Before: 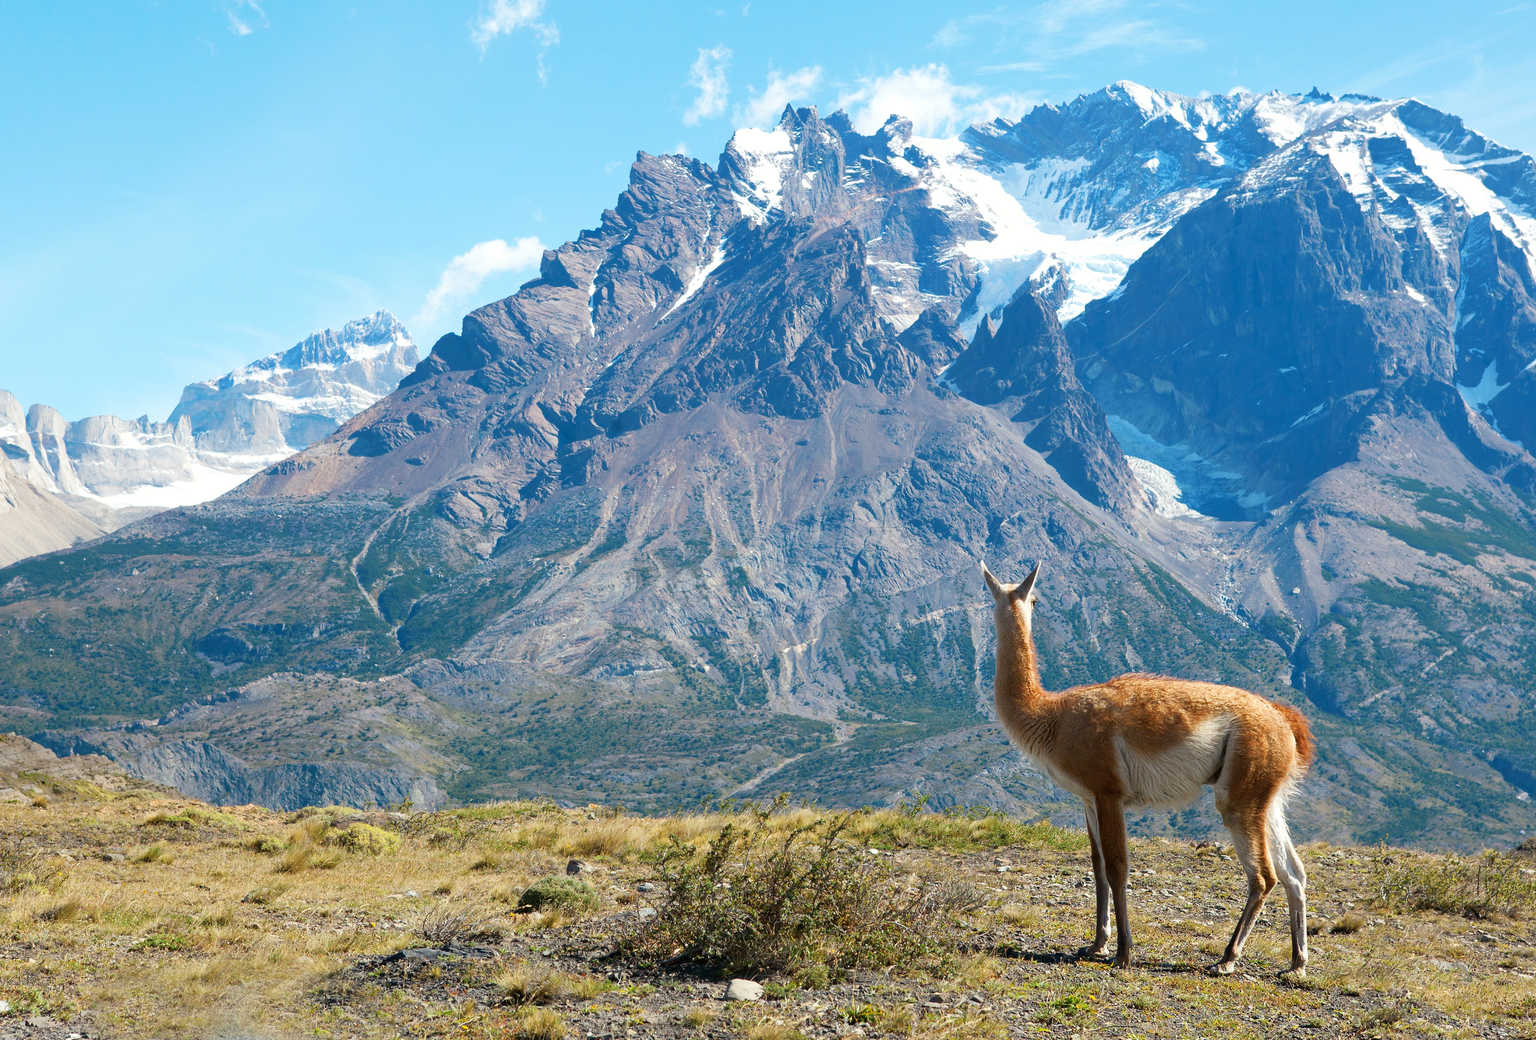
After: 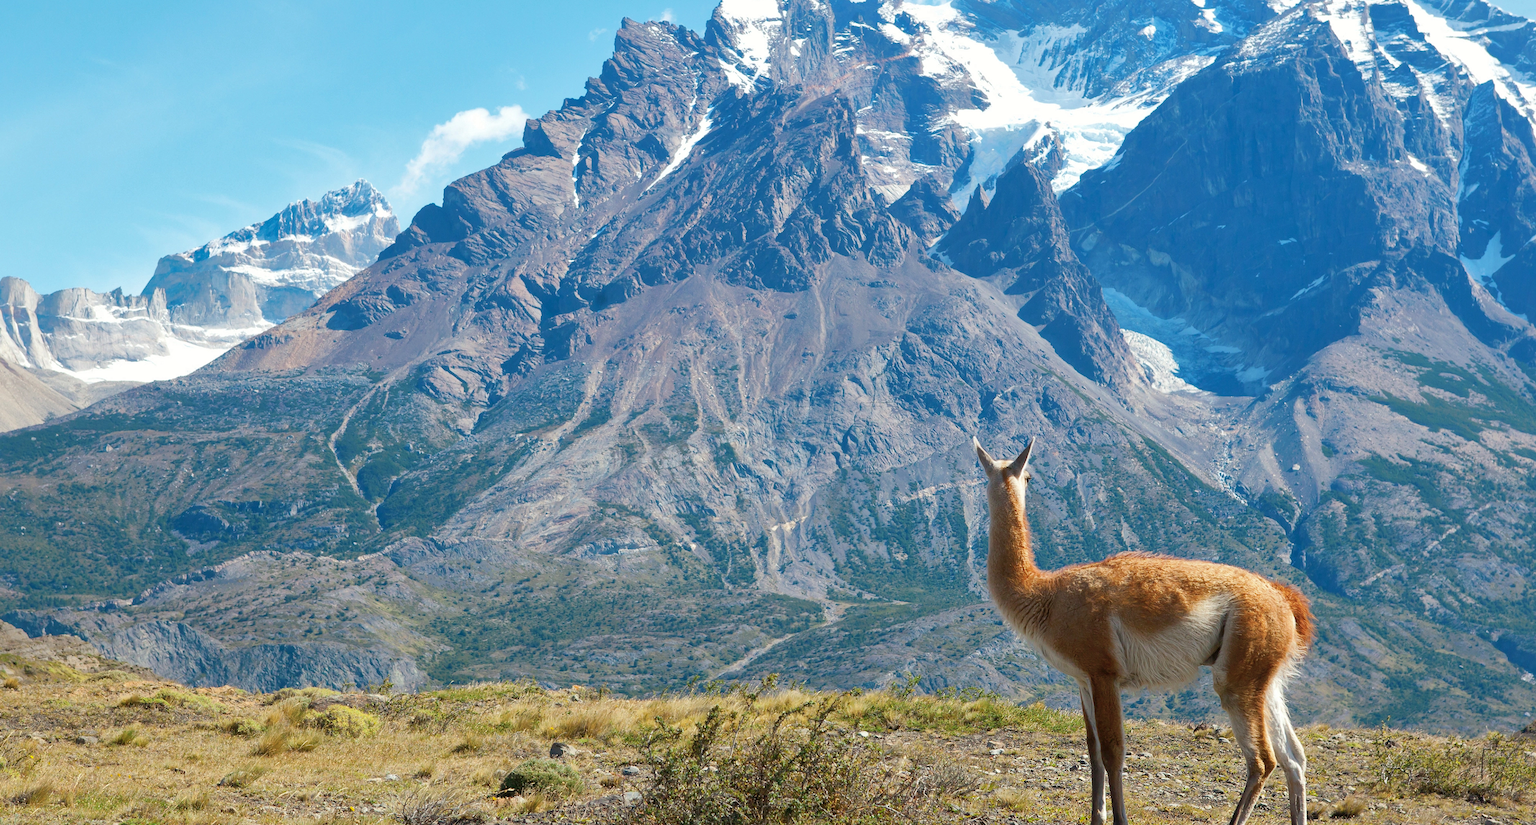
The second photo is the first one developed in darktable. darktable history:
shadows and highlights: on, module defaults
crop and rotate: left 1.91%, top 12.906%, right 0.28%, bottom 9.441%
